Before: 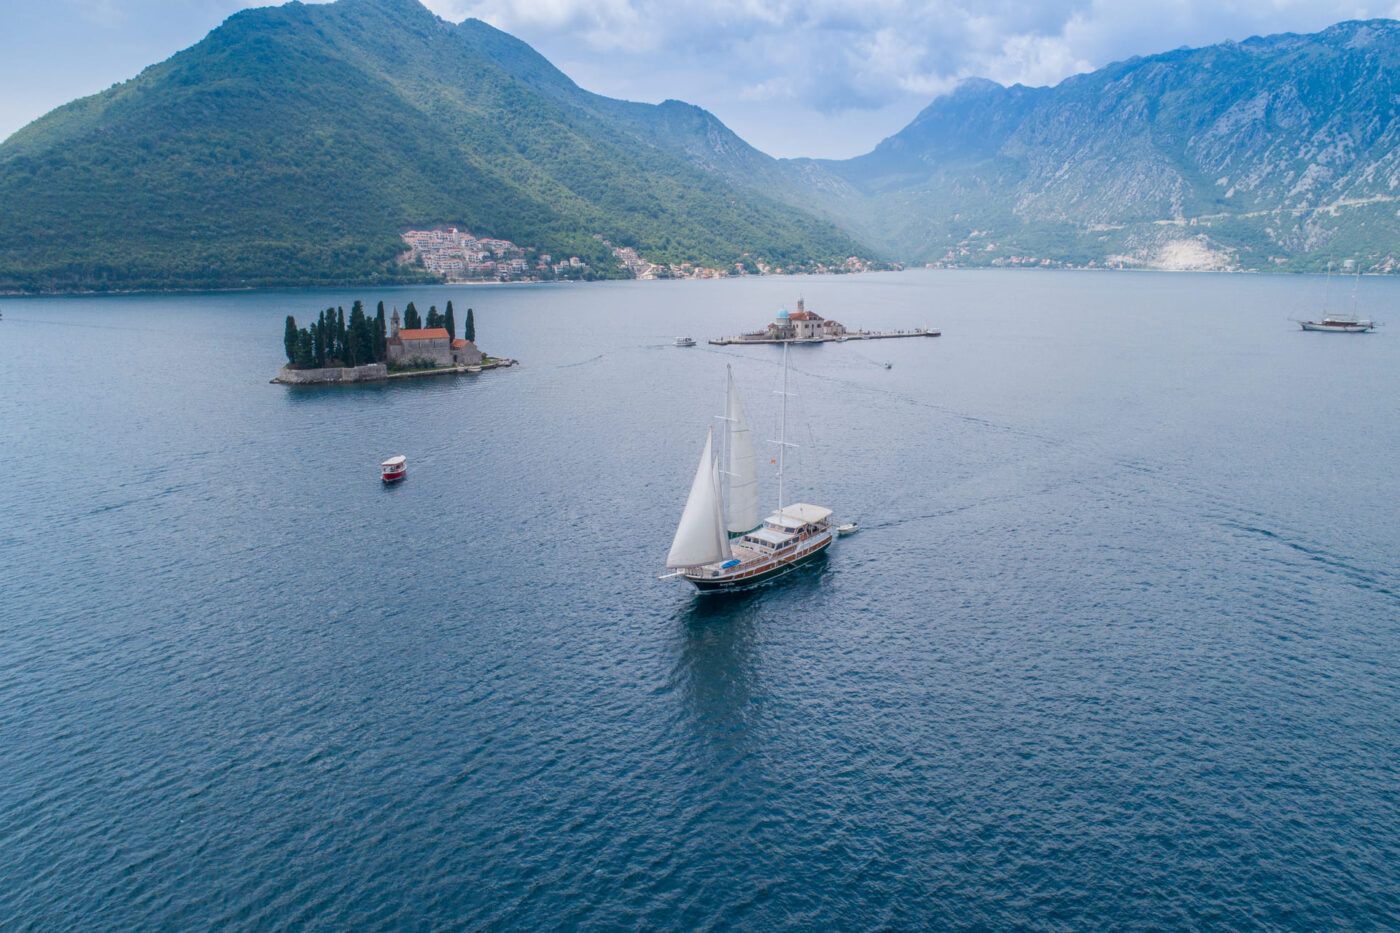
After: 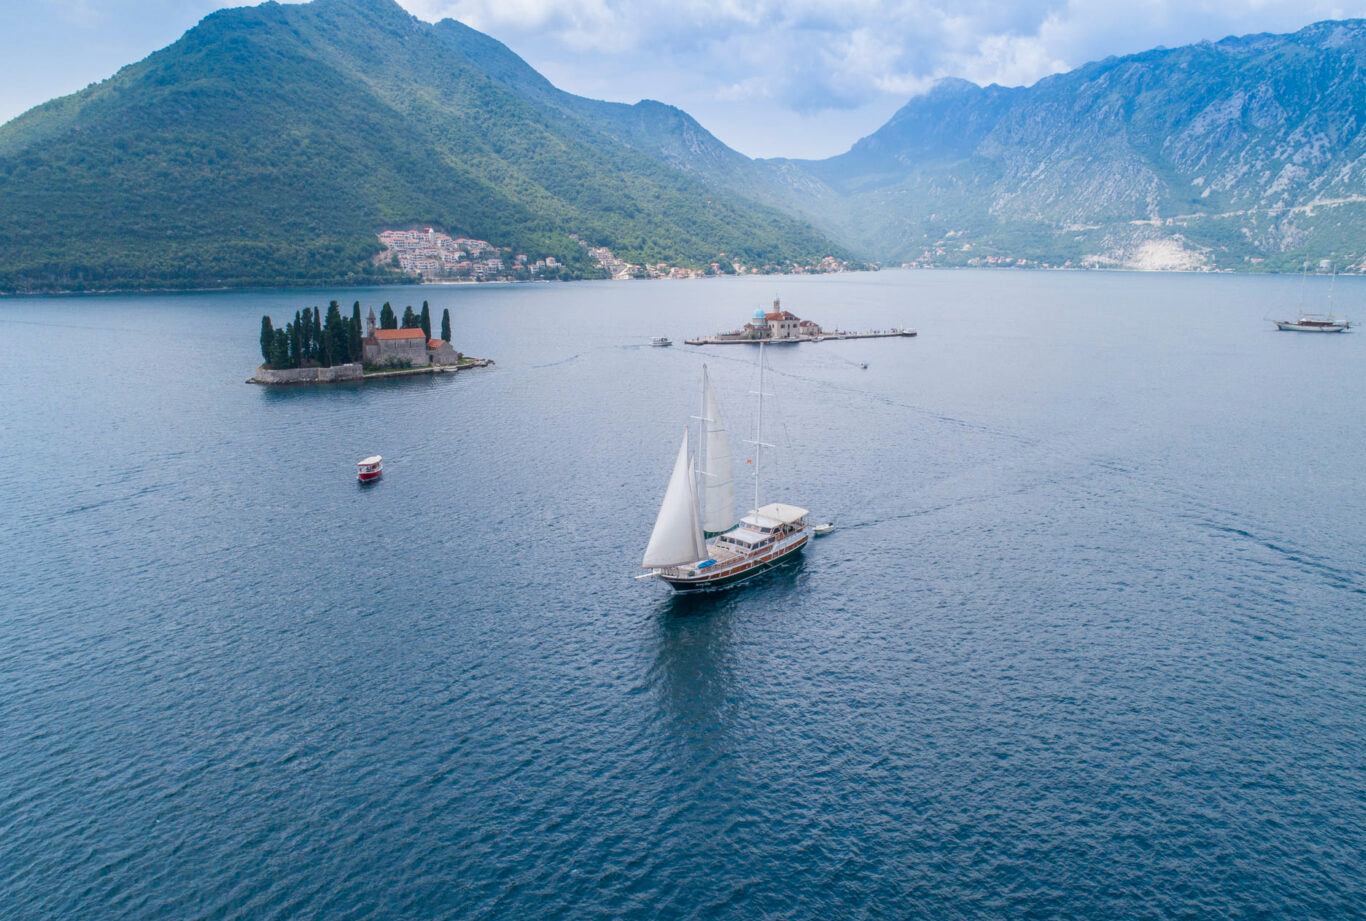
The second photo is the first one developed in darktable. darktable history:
exposure: compensate highlight preservation false
tone curve: curves: ch0 [(0, 0) (0.003, 0.003) (0.011, 0.012) (0.025, 0.026) (0.044, 0.046) (0.069, 0.072) (0.1, 0.104) (0.136, 0.141) (0.177, 0.185) (0.224, 0.234) (0.277, 0.289) (0.335, 0.349) (0.399, 0.415) (0.468, 0.488) (0.543, 0.566) (0.623, 0.649) (0.709, 0.739) (0.801, 0.834) (0.898, 0.923) (1, 1)], preserve colors none
crop and rotate: left 1.774%, right 0.633%, bottom 1.28%
